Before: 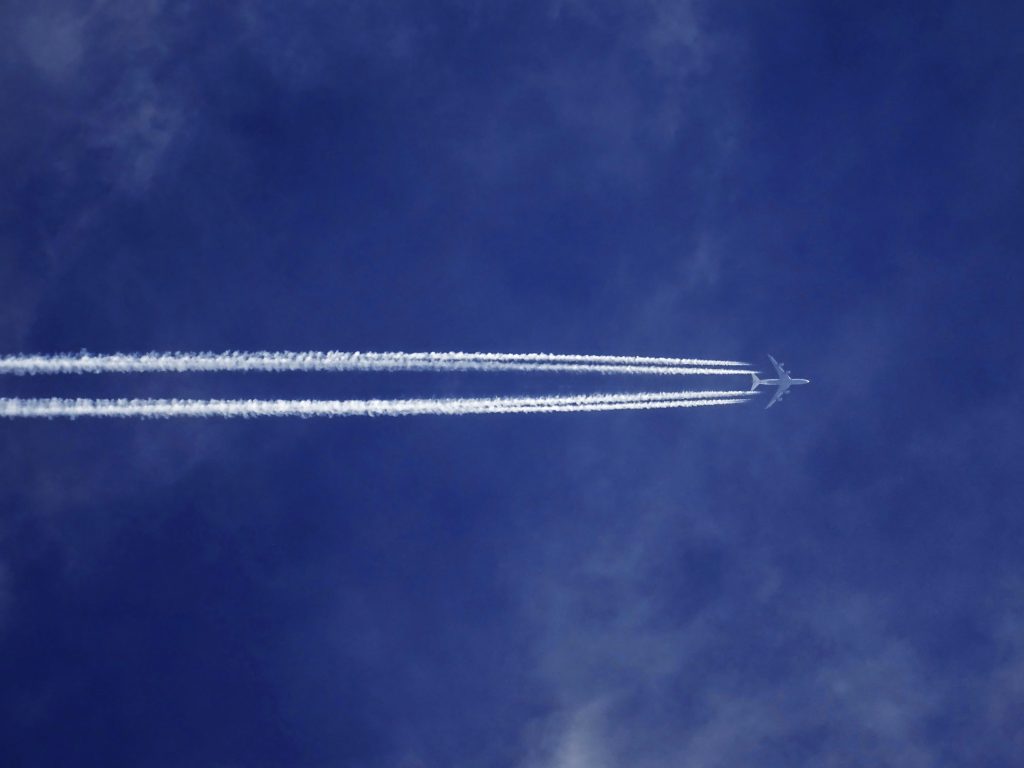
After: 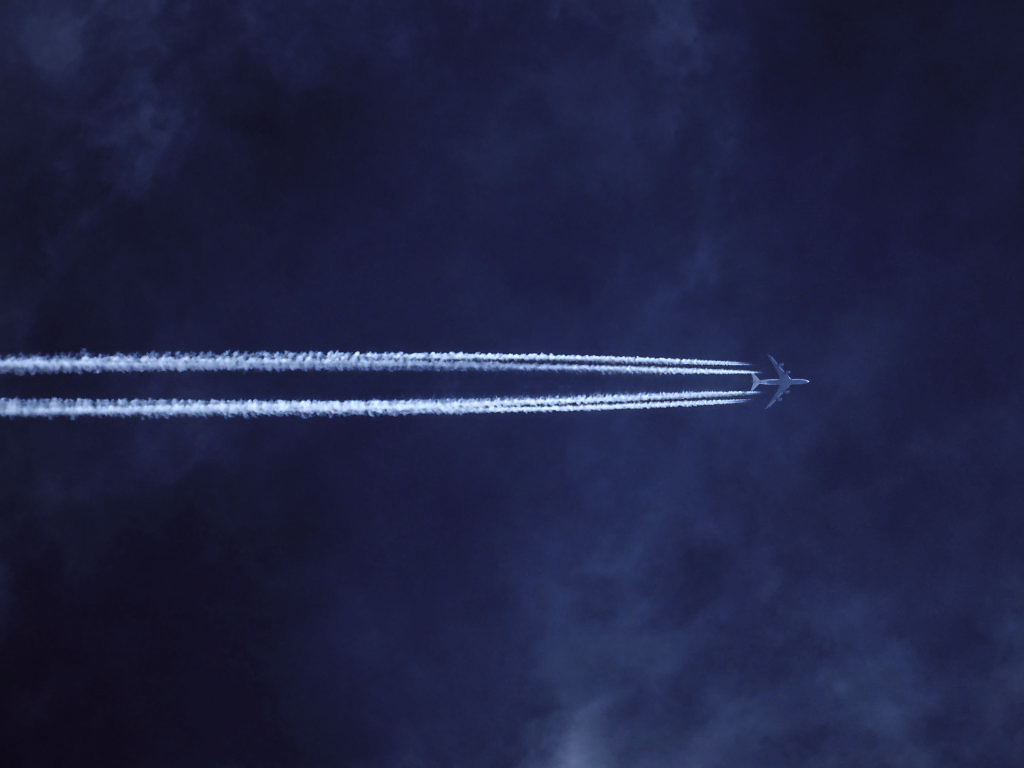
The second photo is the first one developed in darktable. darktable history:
levels: levels [0.101, 0.578, 0.953]
contrast brightness saturation: contrast -0.11
white balance: red 0.926, green 1.003, blue 1.133
